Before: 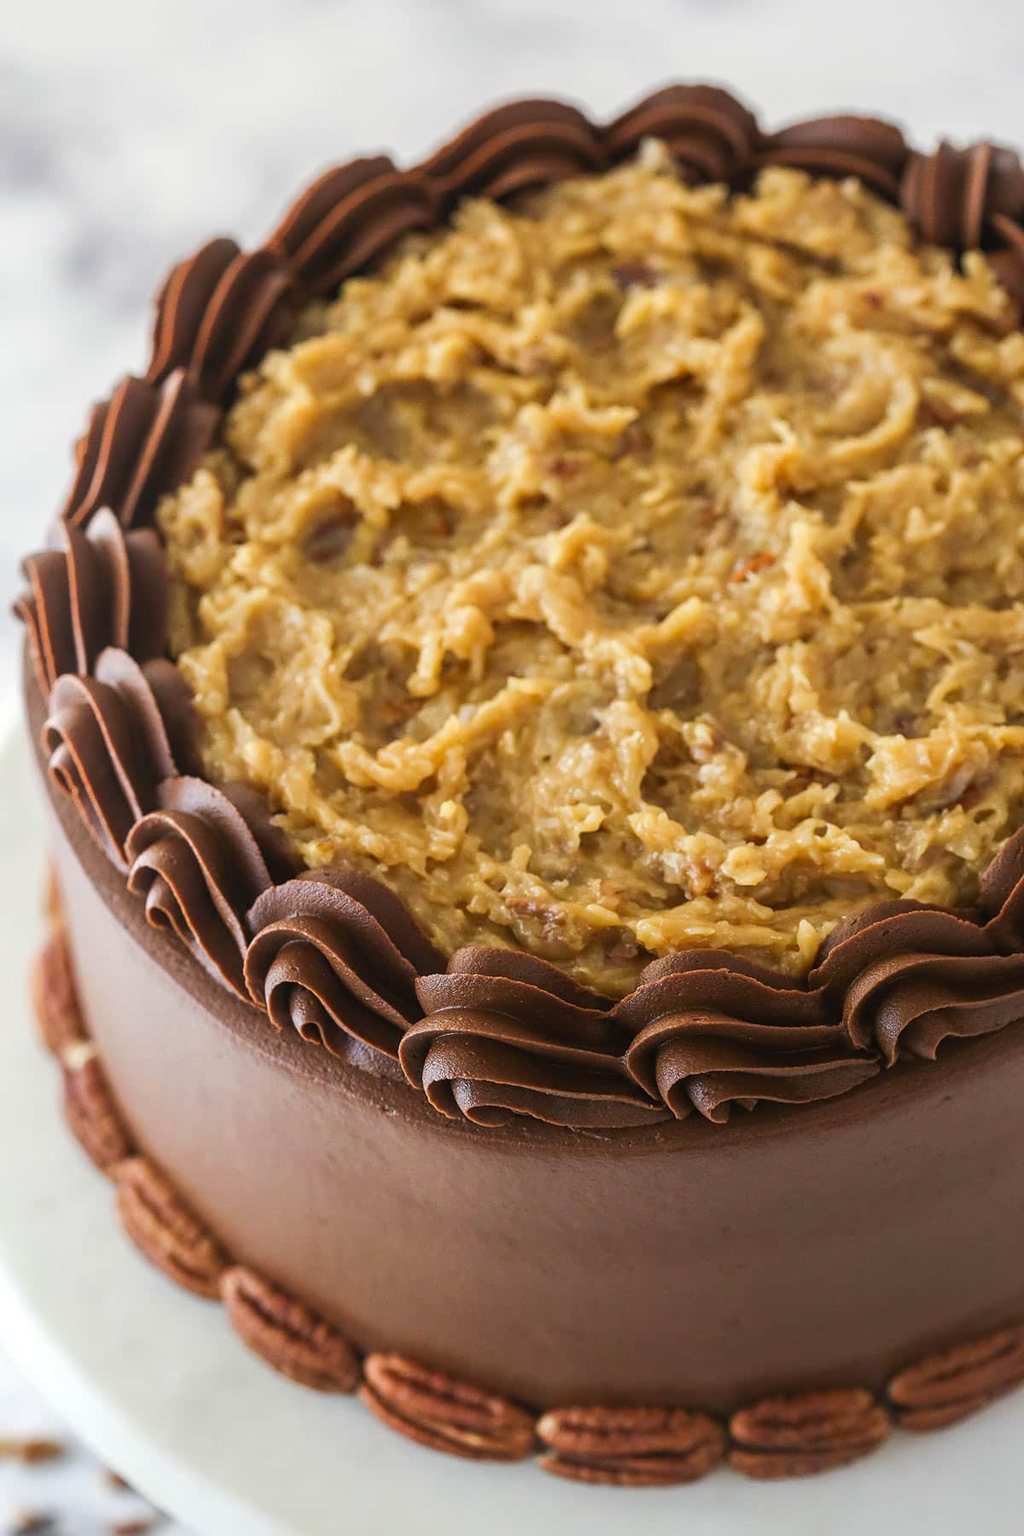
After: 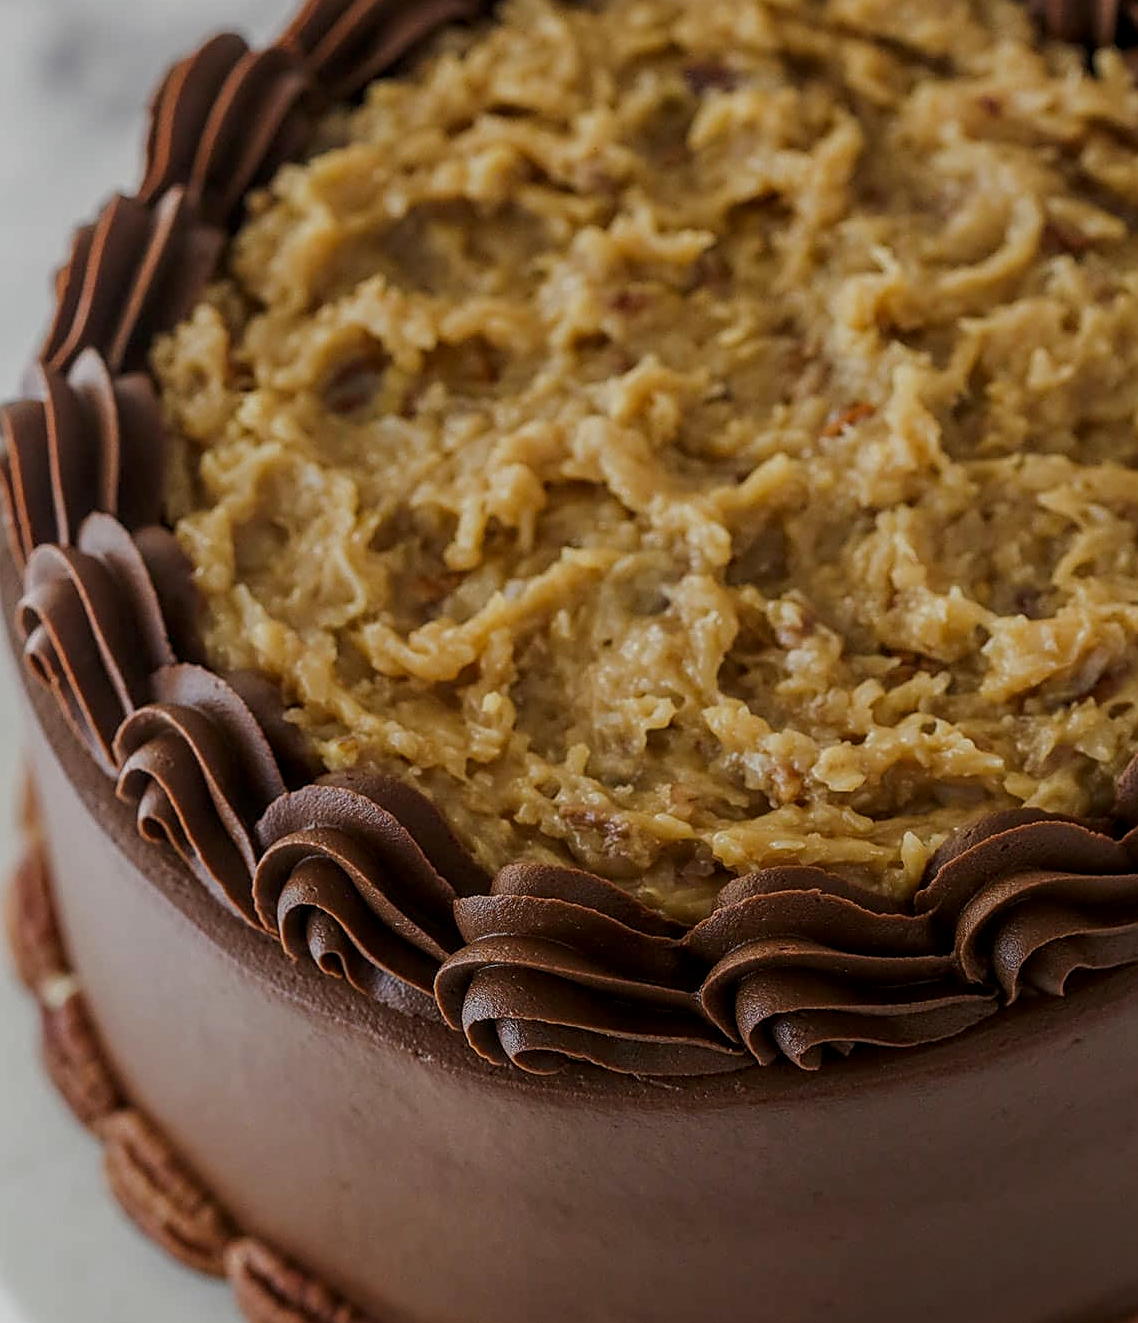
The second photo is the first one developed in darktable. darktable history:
shadows and highlights: shadows 1.3, highlights 38.92, highlights color adjustment 78.35%
crop and rotate: left 2.788%, top 13.682%, right 2.301%, bottom 12.814%
sharpen: on, module defaults
local contrast: on, module defaults
exposure: exposure -0.923 EV, compensate highlight preservation false
